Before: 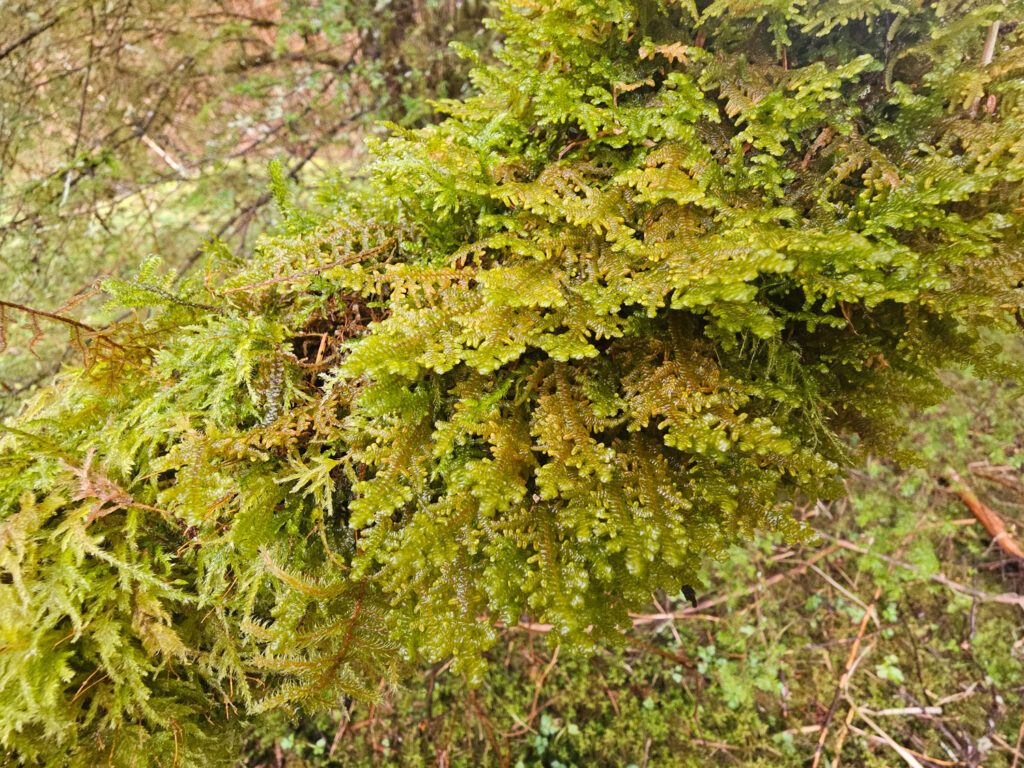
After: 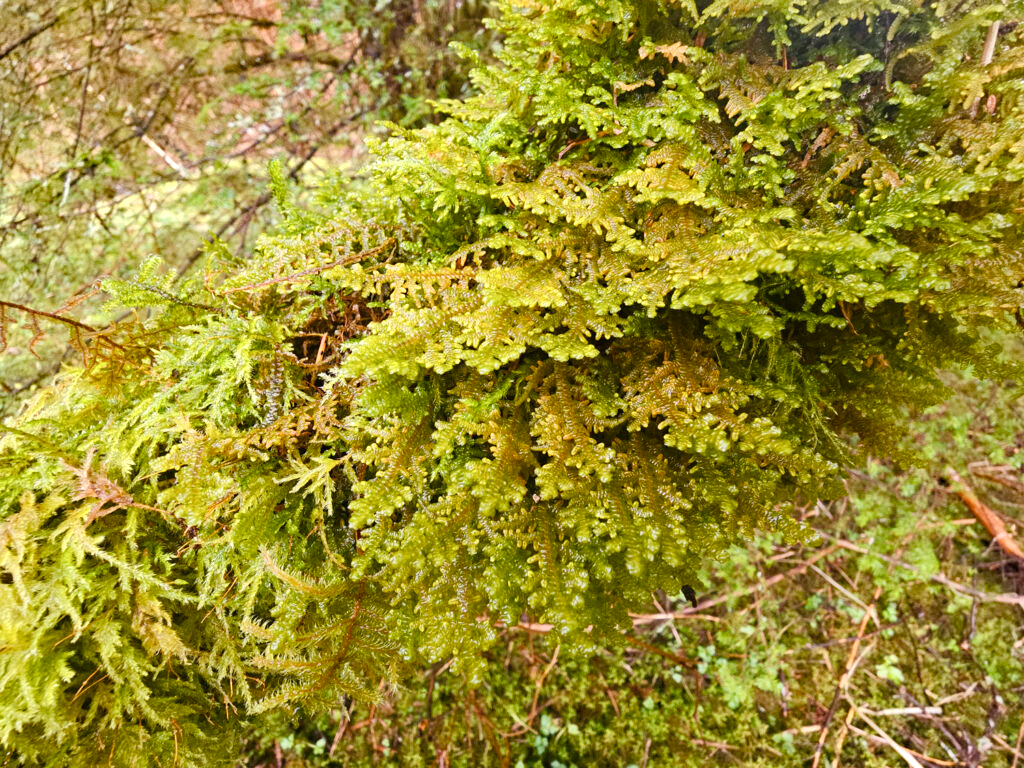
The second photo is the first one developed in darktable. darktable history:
haze removal: compatibility mode true, adaptive false
color balance rgb: linear chroma grading › shadows 32%, linear chroma grading › global chroma -2%, linear chroma grading › mid-tones 4%, perceptual saturation grading › global saturation -2%, perceptual saturation grading › highlights -8%, perceptual saturation grading › mid-tones 8%, perceptual saturation grading › shadows 4%, perceptual brilliance grading › highlights 8%, perceptual brilliance grading › mid-tones 4%, perceptual brilliance grading › shadows 2%, global vibrance 16%, saturation formula JzAzBz (2021)
tone equalizer: on, module defaults
